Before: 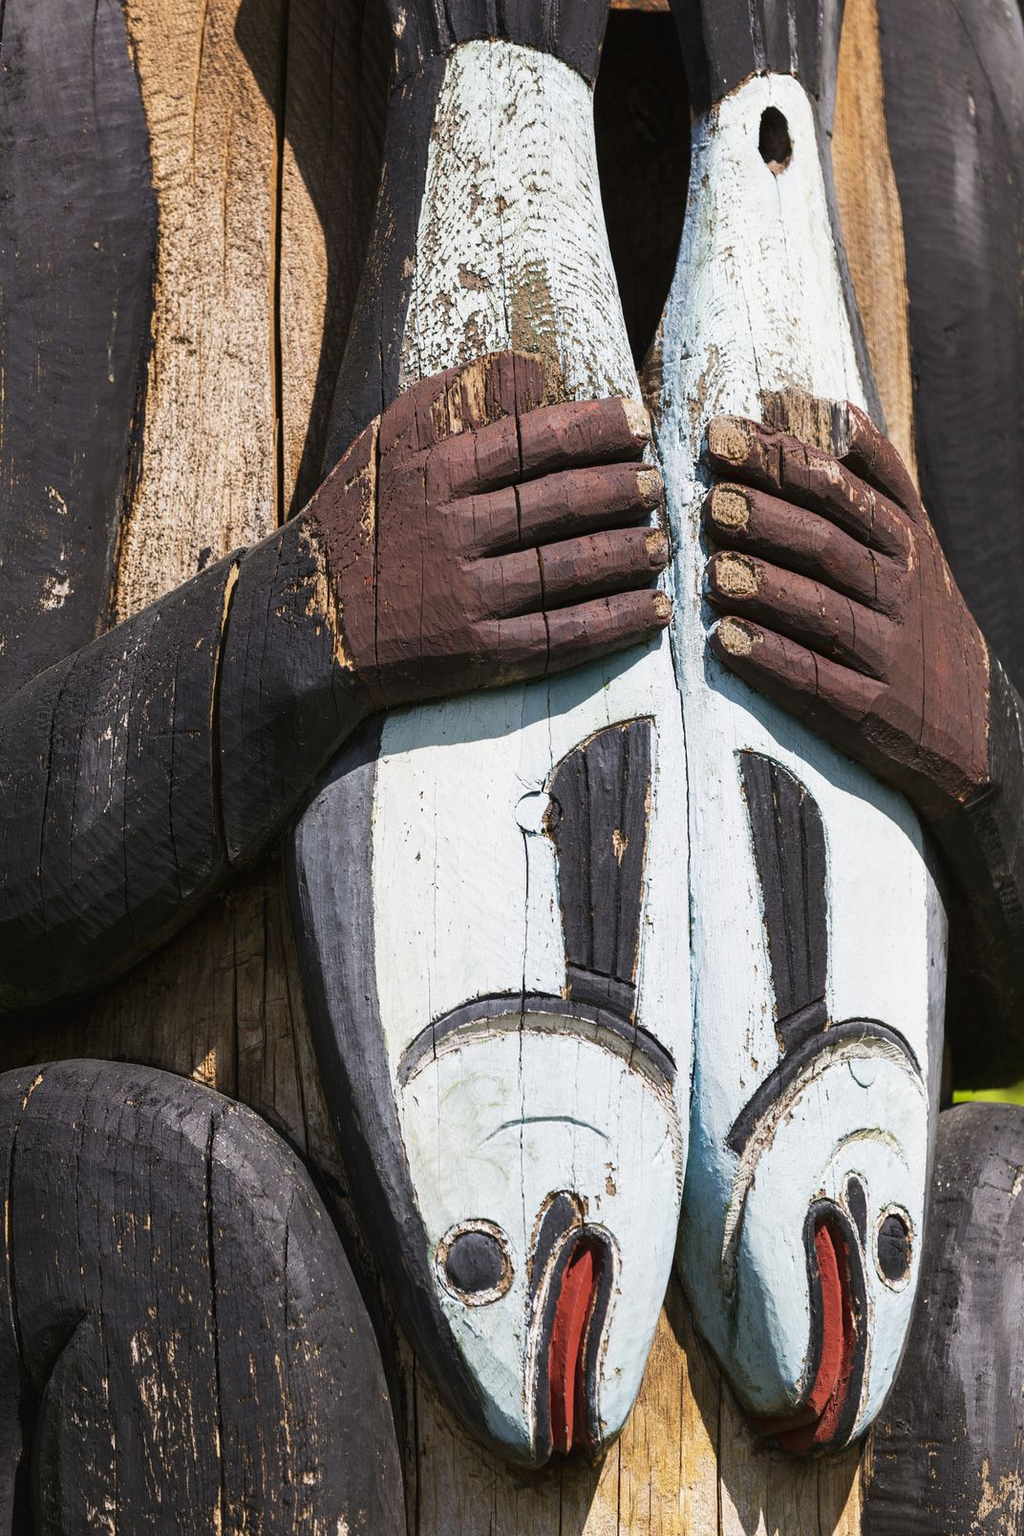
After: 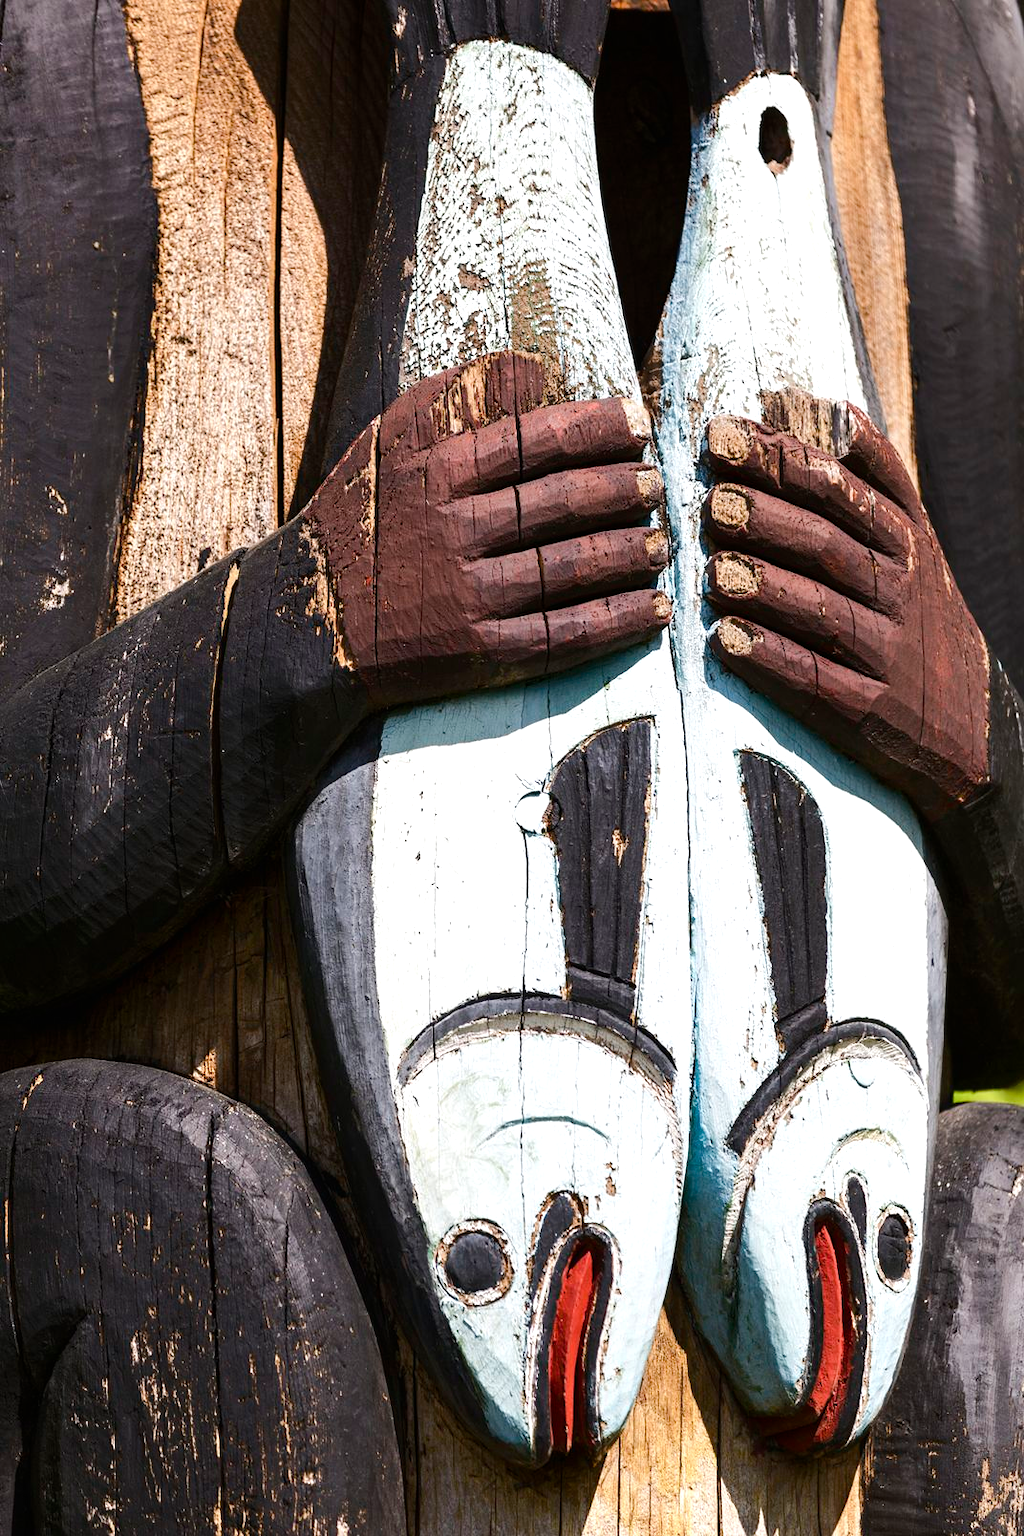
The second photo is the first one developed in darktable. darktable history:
color balance rgb: perceptual saturation grading › global saturation 20%, perceptual saturation grading › highlights -48.896%, perceptual saturation grading › shadows 25.64%, perceptual brilliance grading › highlights 17.459%, perceptual brilliance grading › mid-tones 31.516%, perceptual brilliance grading › shadows -31.453%, contrast -9.413%
